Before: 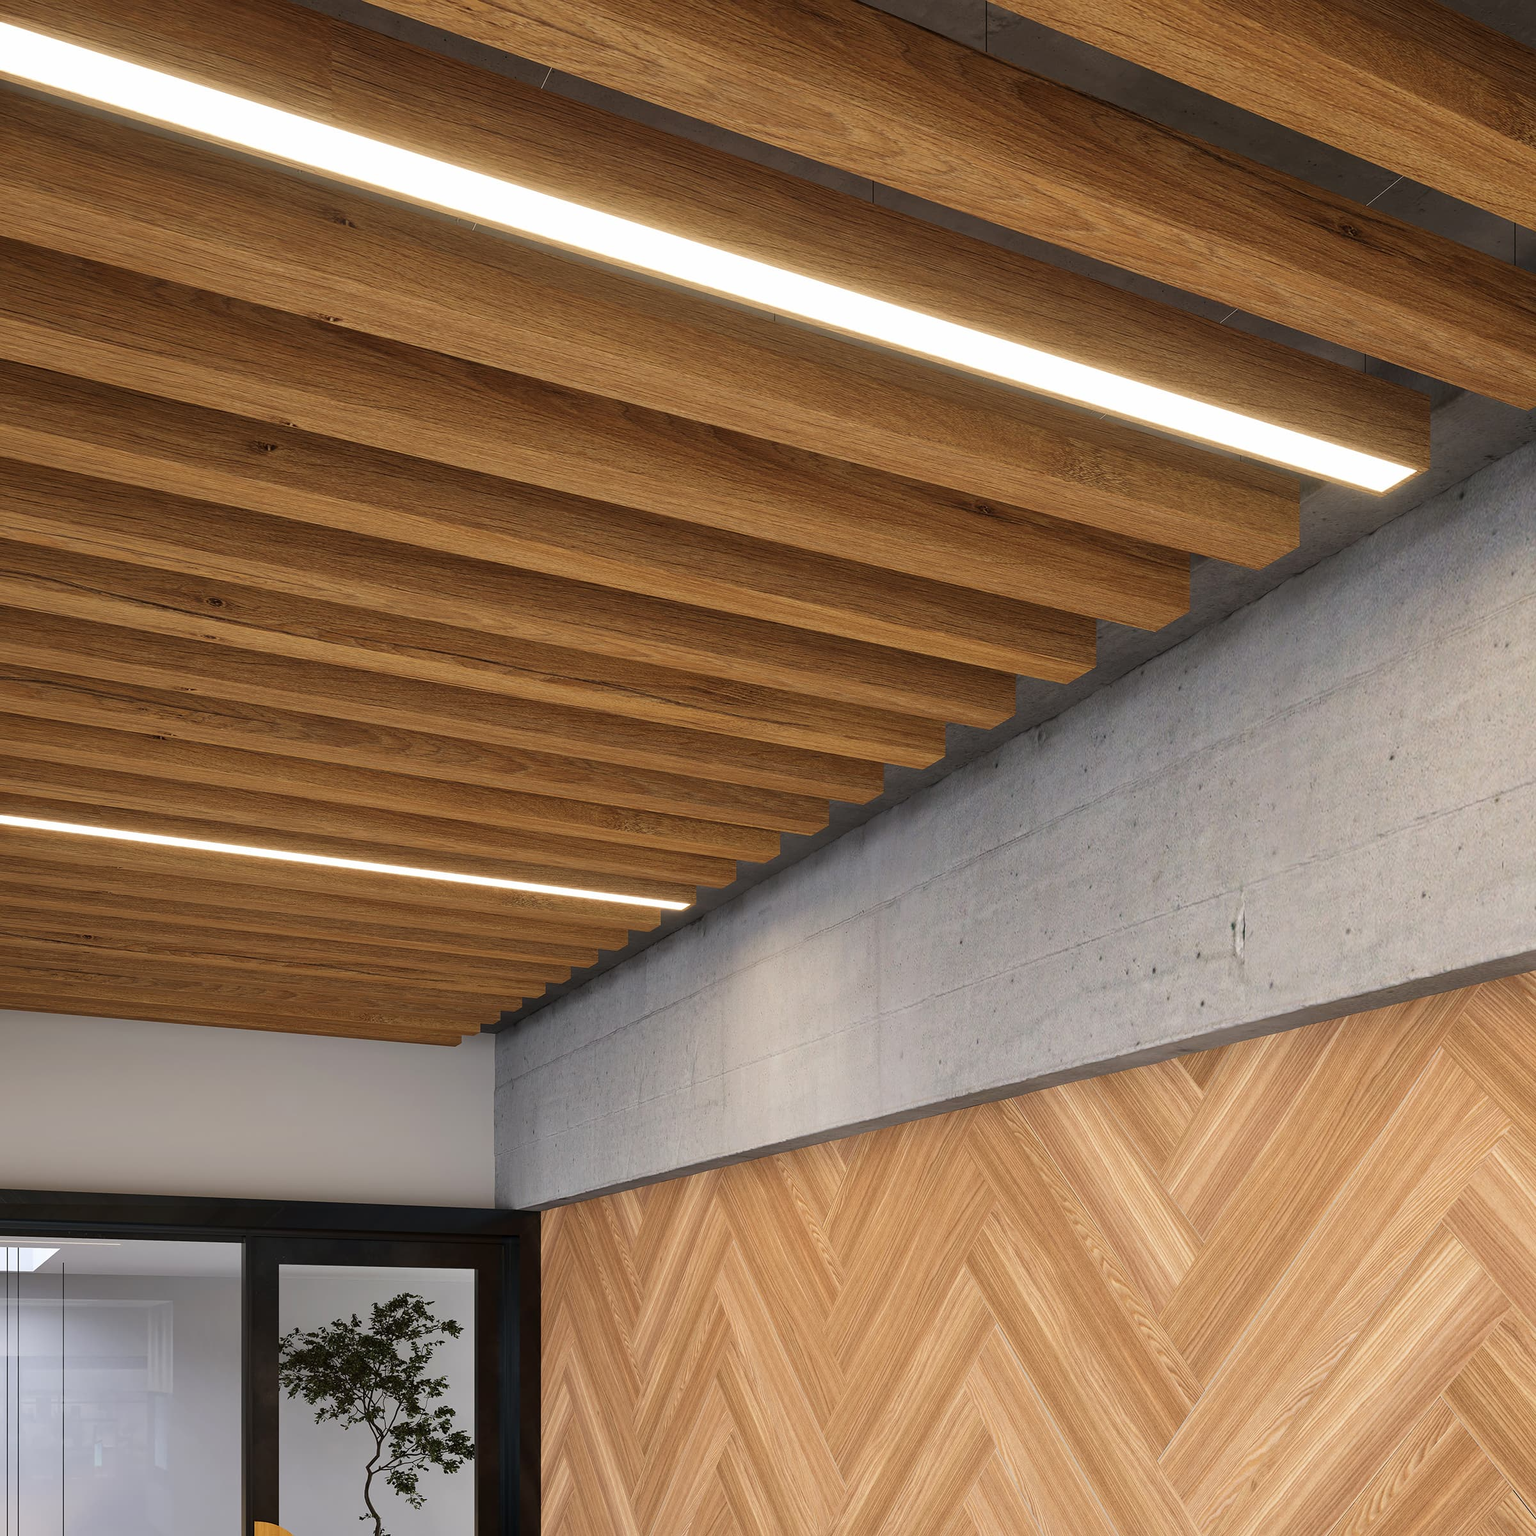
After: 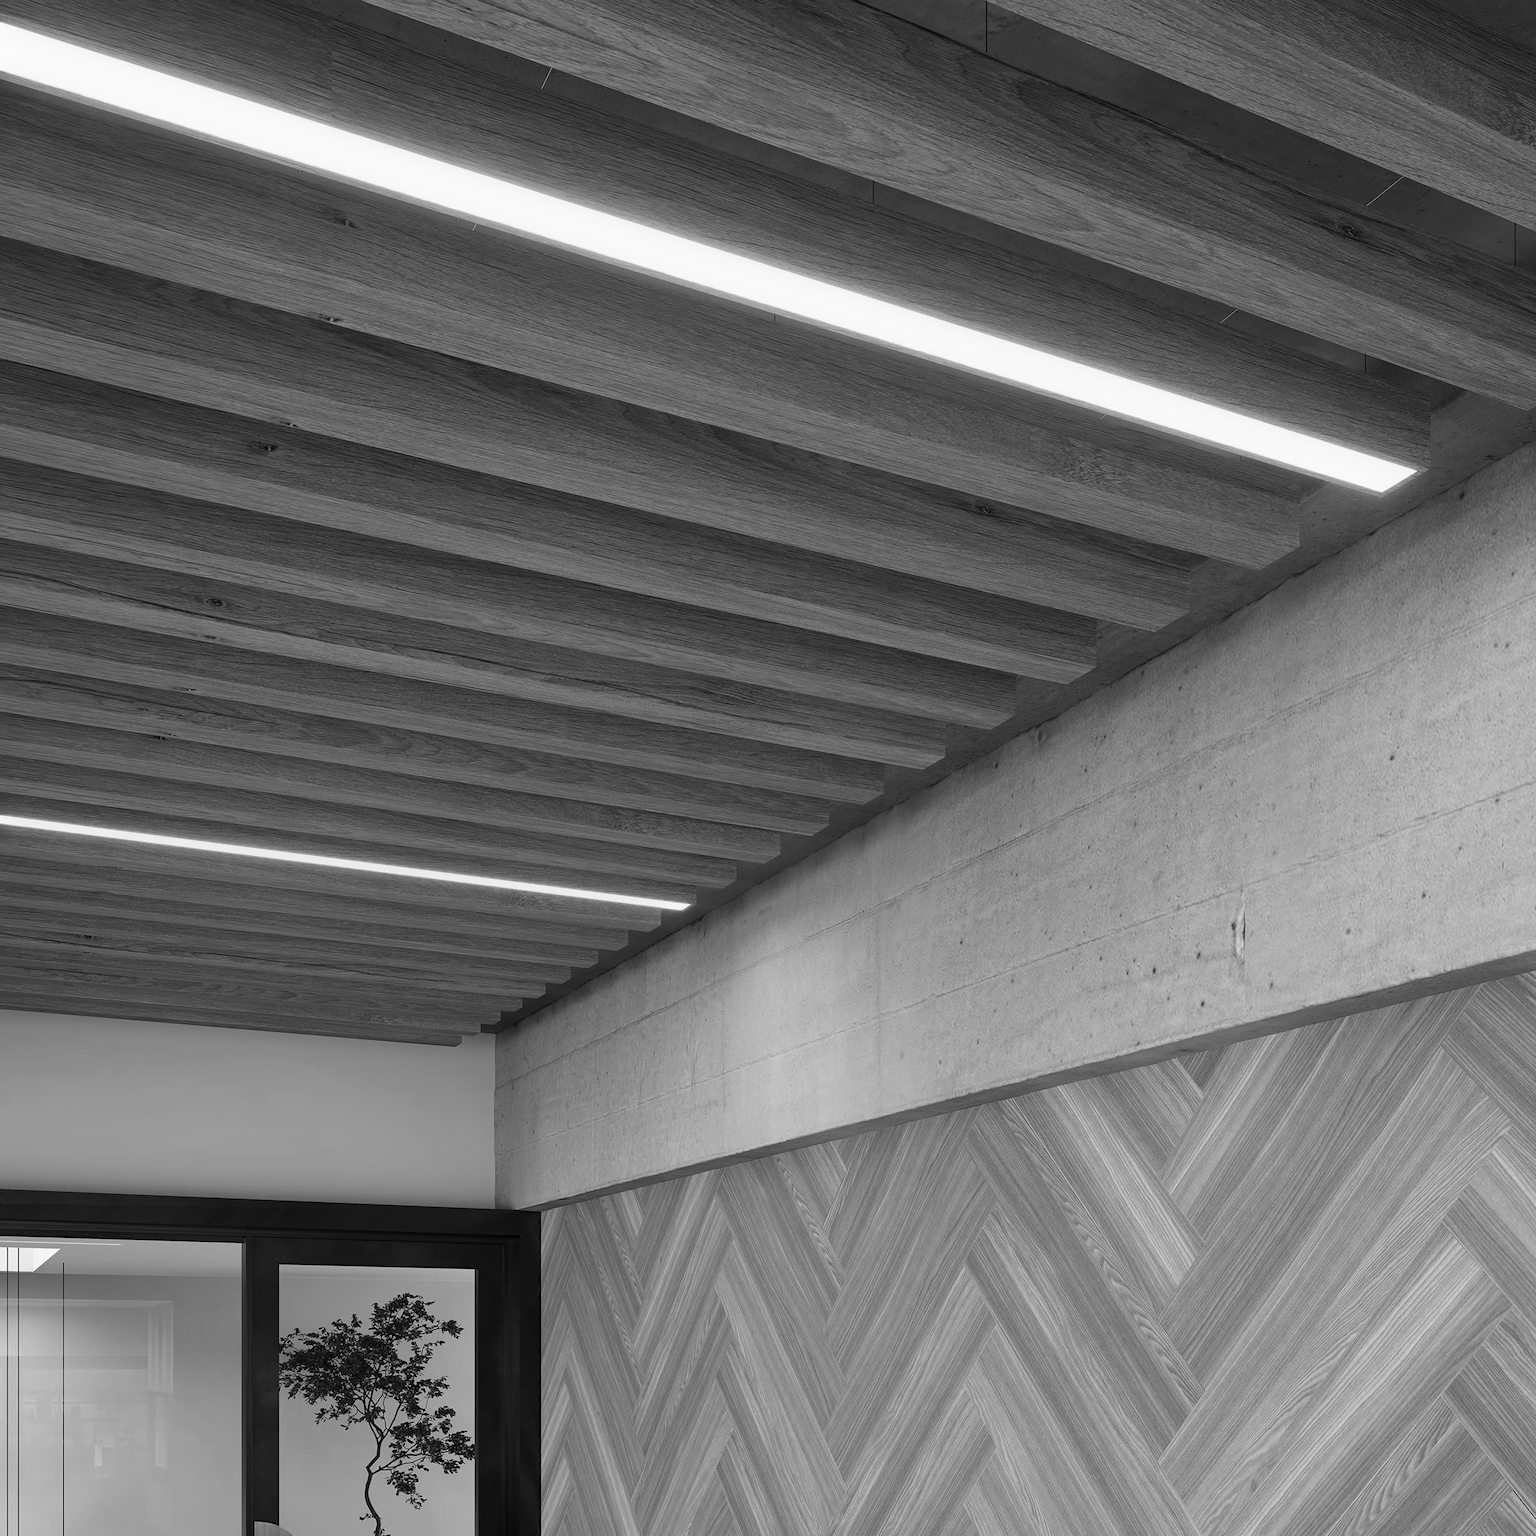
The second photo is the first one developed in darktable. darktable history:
monochrome: a -11.7, b 1.62, size 0.5, highlights 0.38
white balance: emerald 1
